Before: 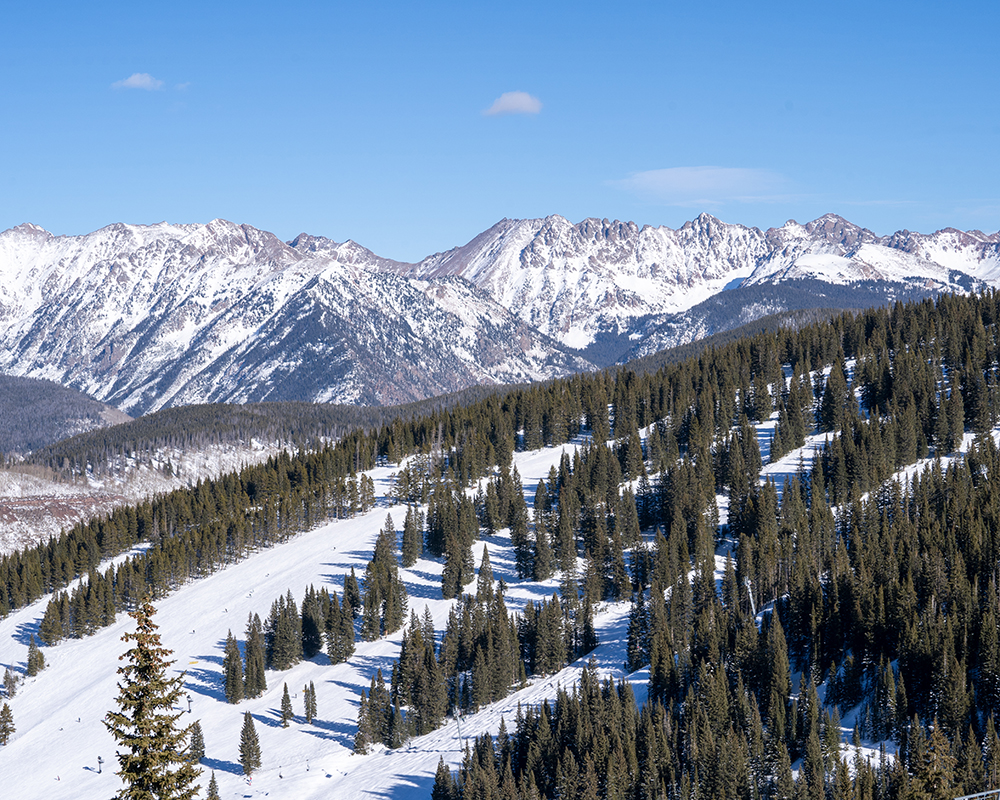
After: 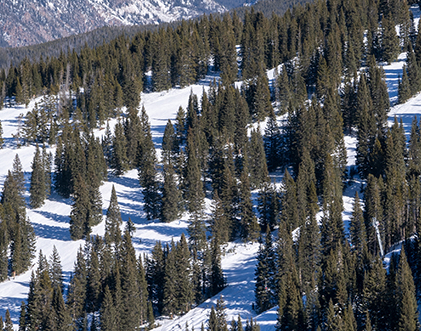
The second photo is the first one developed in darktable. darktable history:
crop: left 37.289%, top 44.992%, right 20.597%, bottom 13.529%
